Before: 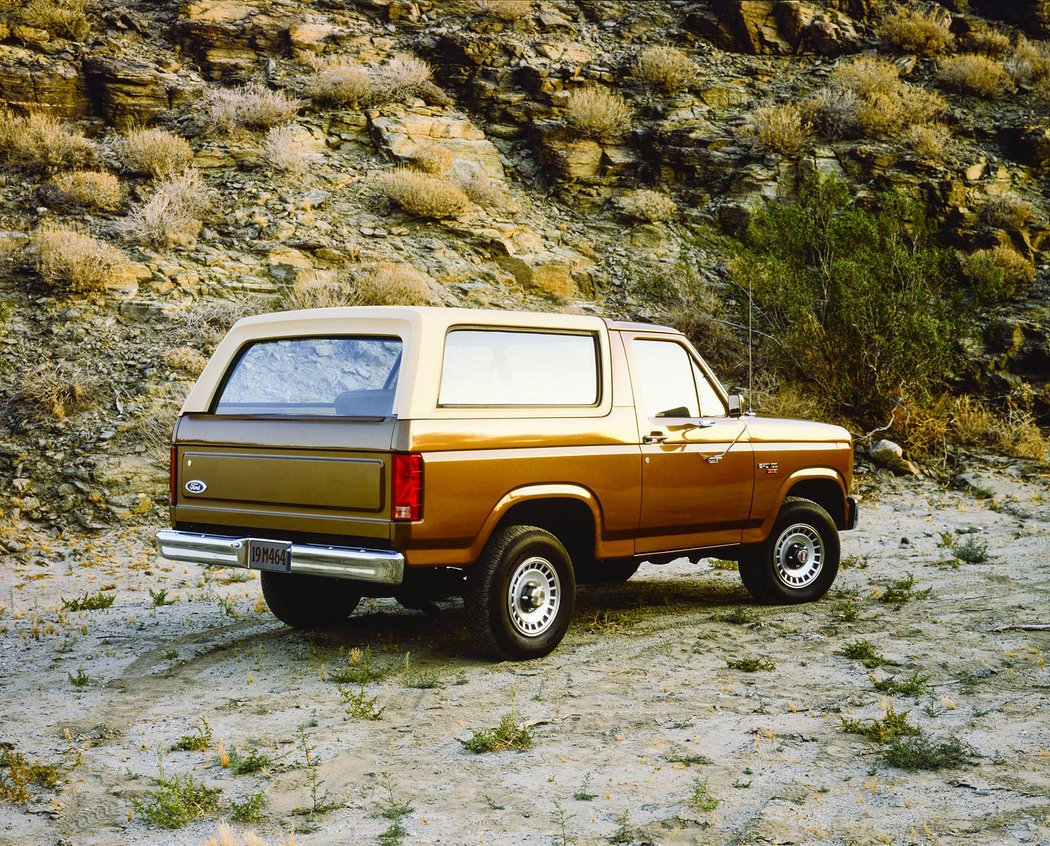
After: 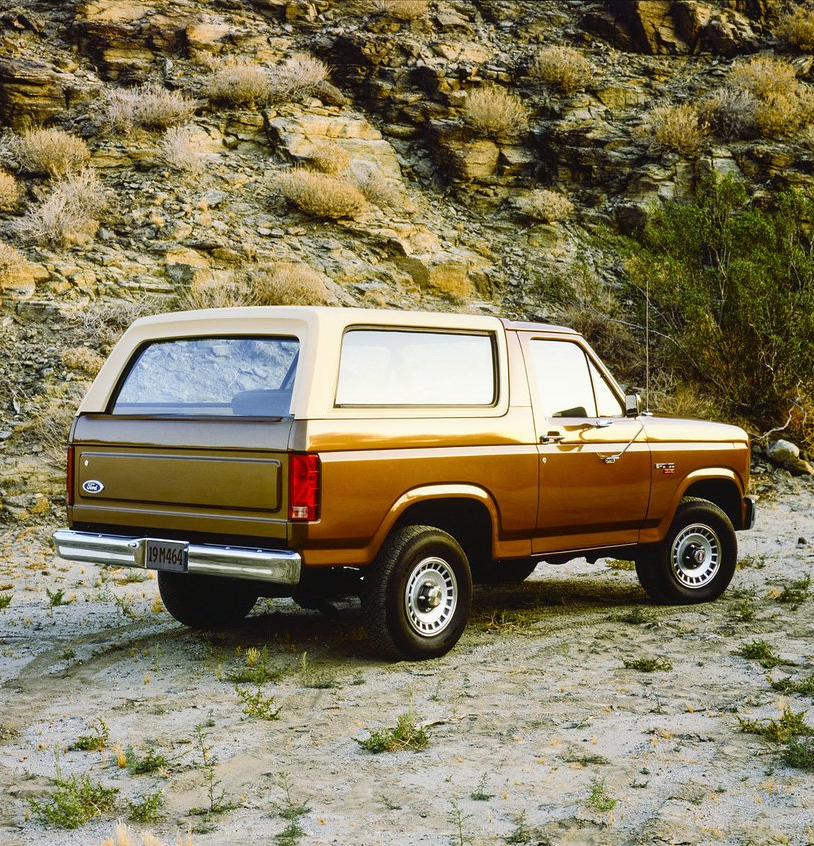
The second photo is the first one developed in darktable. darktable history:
crop: left 9.867%, right 12.581%
